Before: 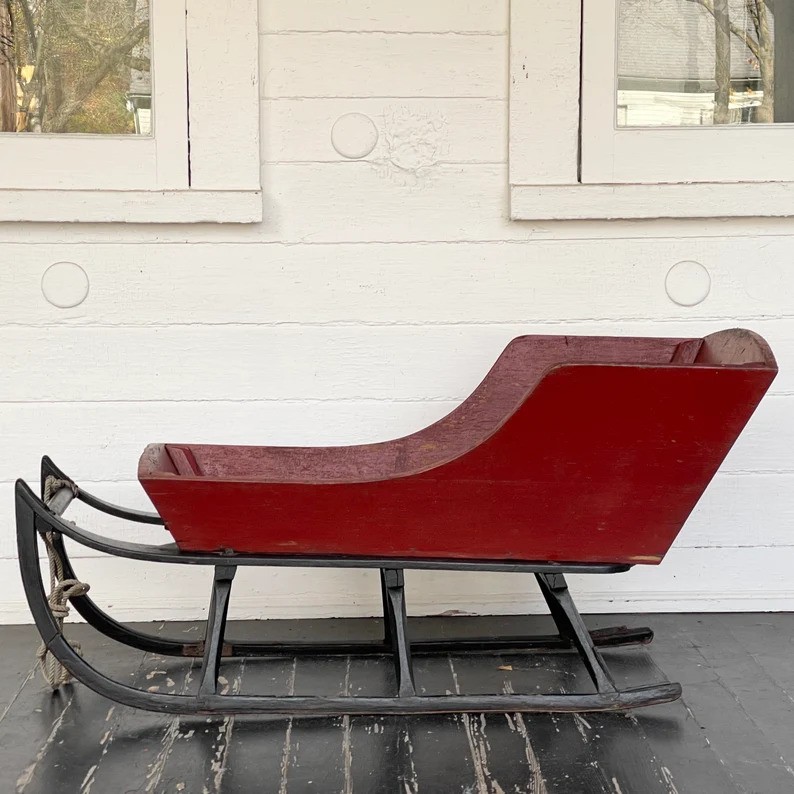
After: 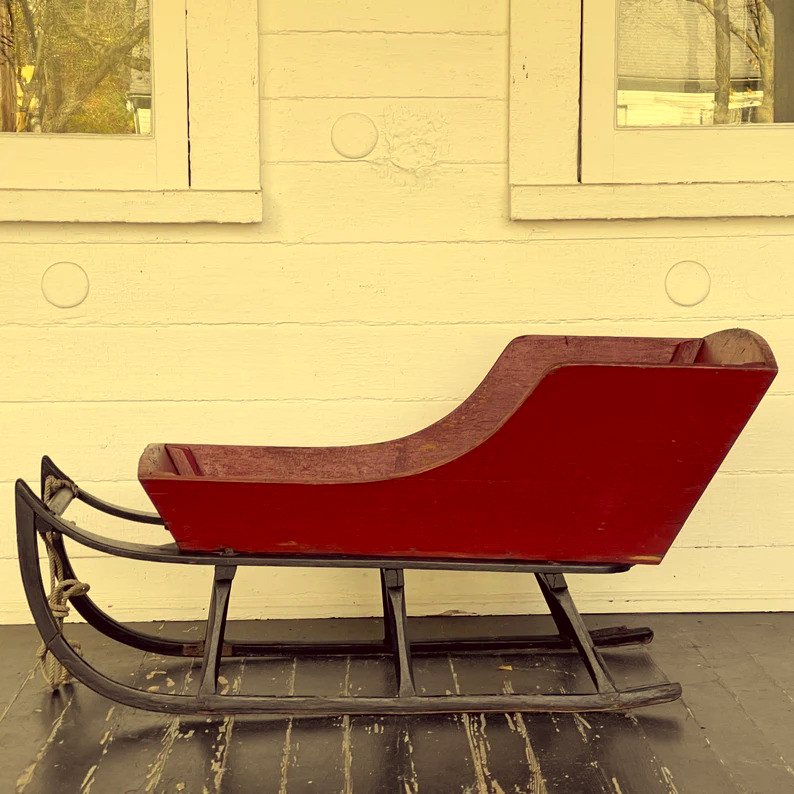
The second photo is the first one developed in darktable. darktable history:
color correction: highlights a* -0.36, highlights b* 39.84, shadows a* 9.51, shadows b* -0.345
